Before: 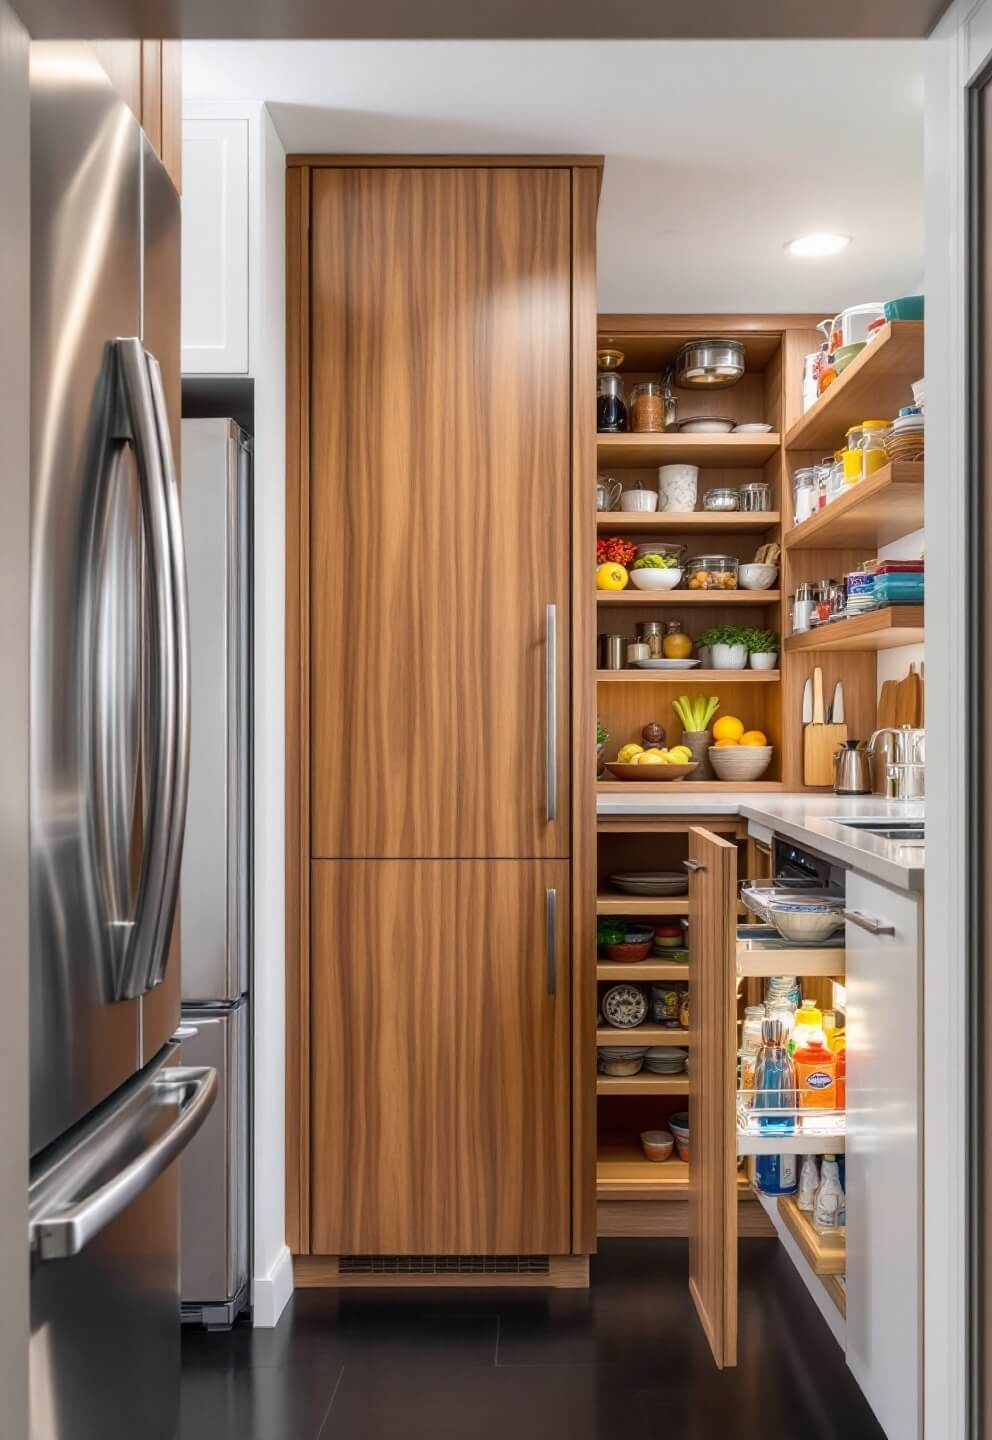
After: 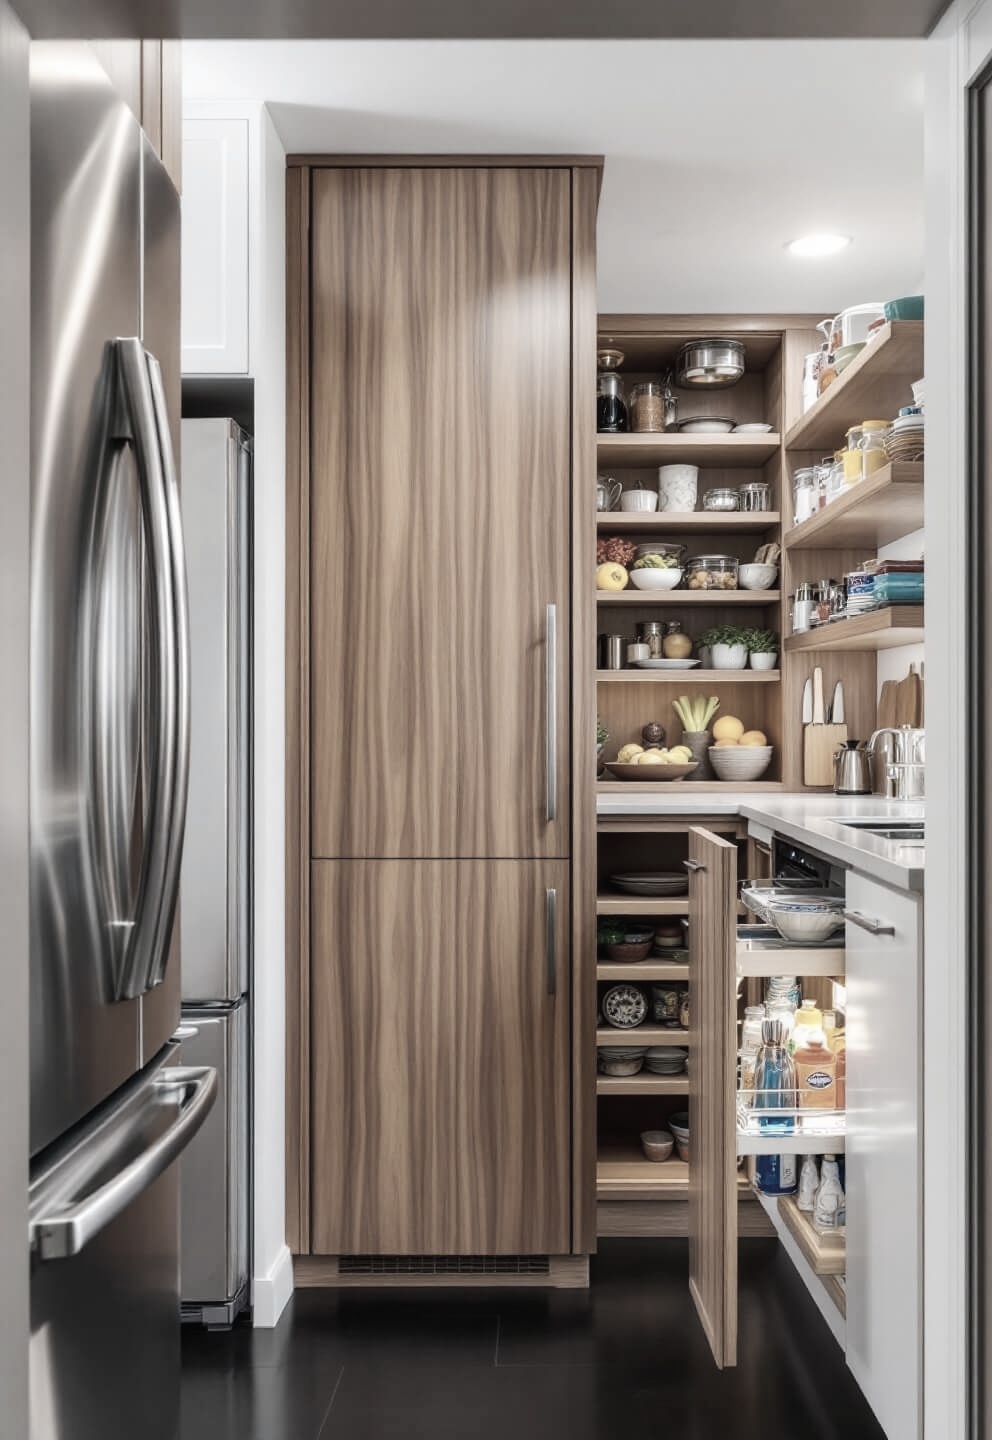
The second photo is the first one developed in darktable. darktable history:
color zones: curves: ch1 [(0.238, 0.163) (0.476, 0.2) (0.733, 0.322) (0.848, 0.134)]
tone curve: curves: ch0 [(0, 0.015) (0.037, 0.032) (0.131, 0.113) (0.275, 0.26) (0.497, 0.531) (0.617, 0.663) (0.704, 0.748) (0.813, 0.842) (0.911, 0.931) (0.997, 1)]; ch1 [(0, 0) (0.301, 0.3) (0.444, 0.438) (0.493, 0.494) (0.501, 0.499) (0.534, 0.543) (0.582, 0.605) (0.658, 0.687) (0.746, 0.79) (1, 1)]; ch2 [(0, 0) (0.246, 0.234) (0.36, 0.356) (0.415, 0.426) (0.476, 0.492) (0.502, 0.499) (0.525, 0.513) (0.533, 0.534) (0.586, 0.598) (0.634, 0.643) (0.706, 0.717) (0.853, 0.83) (1, 0.951)], preserve colors none
